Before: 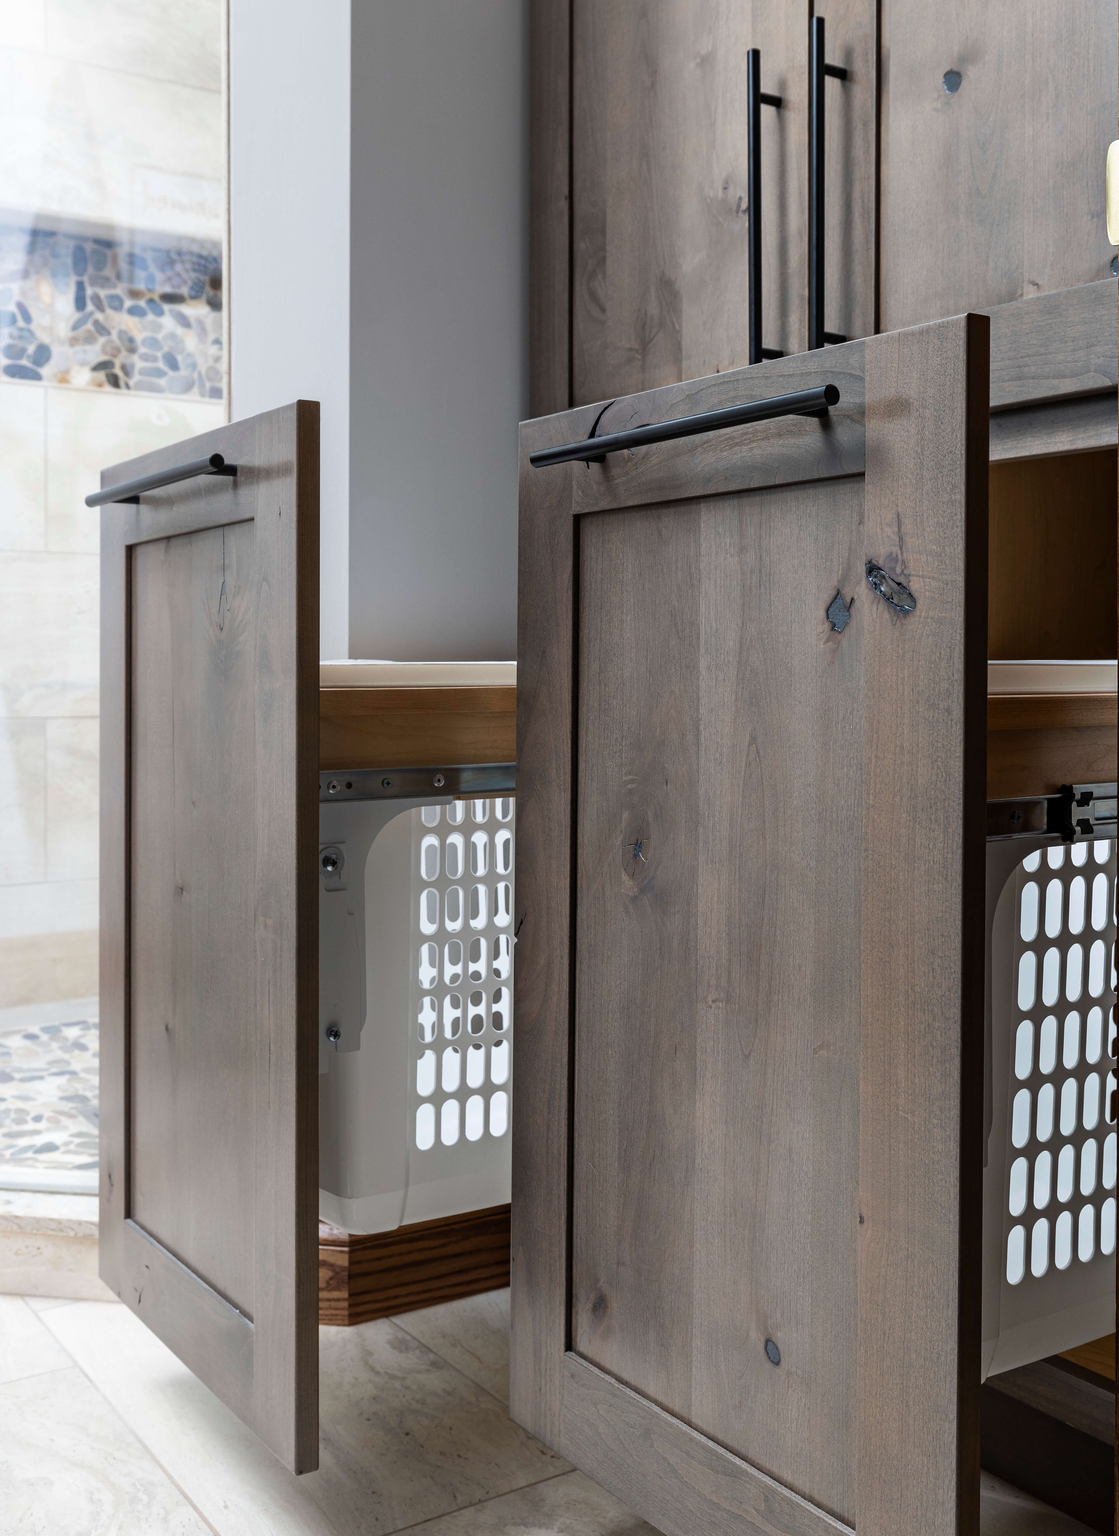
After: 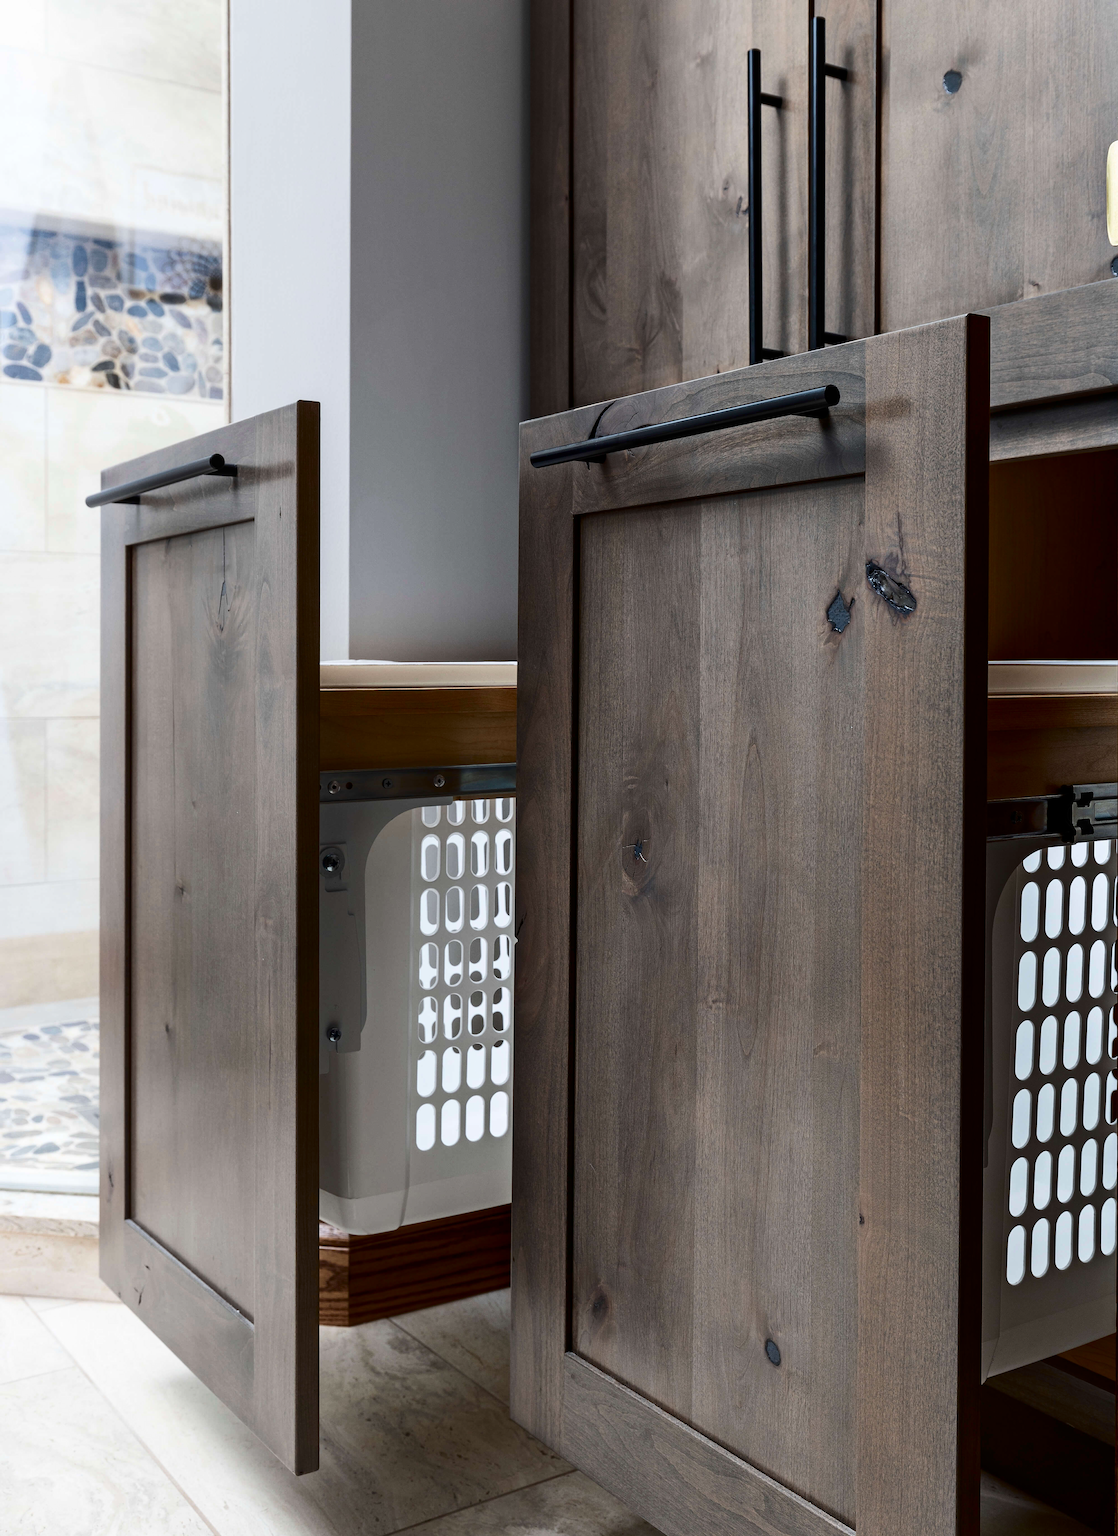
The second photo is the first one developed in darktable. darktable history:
contrast brightness saturation: contrast 0.201, brightness -0.103, saturation 0.103
